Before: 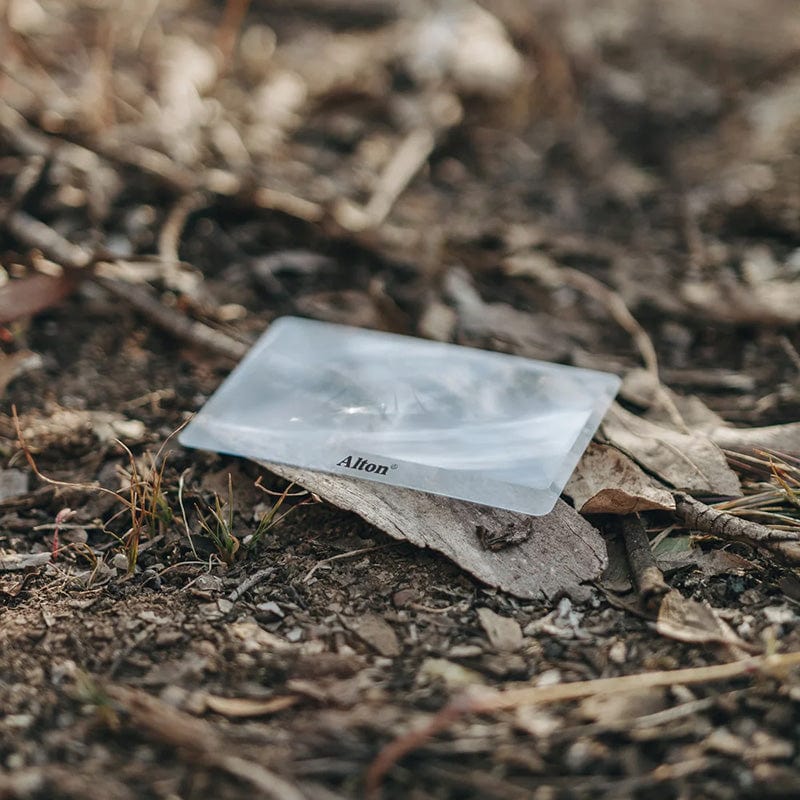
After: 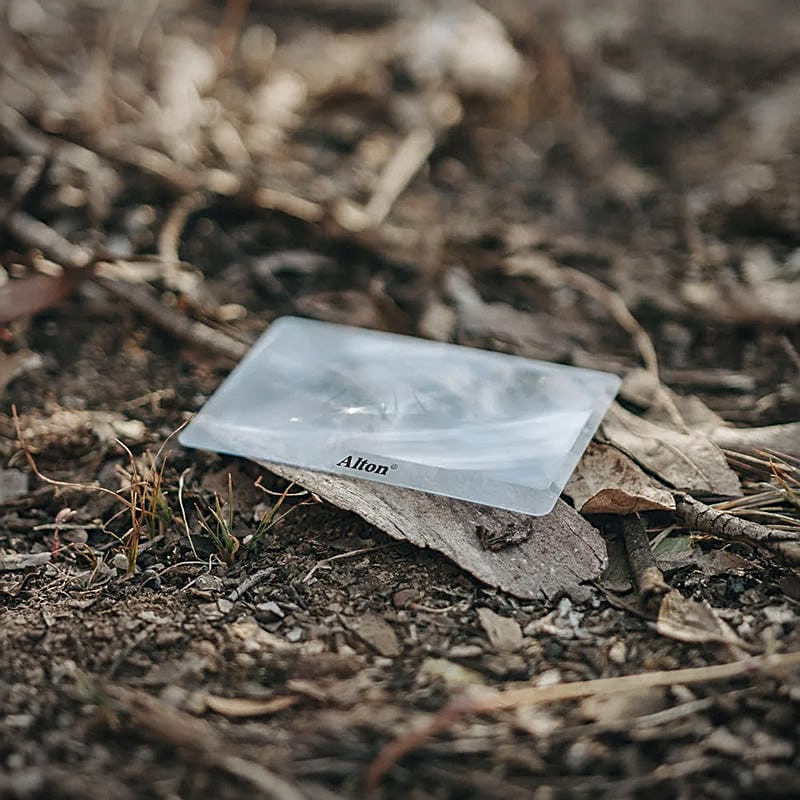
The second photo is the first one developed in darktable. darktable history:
sharpen: on, module defaults
vignetting: fall-off radius 60.92%
